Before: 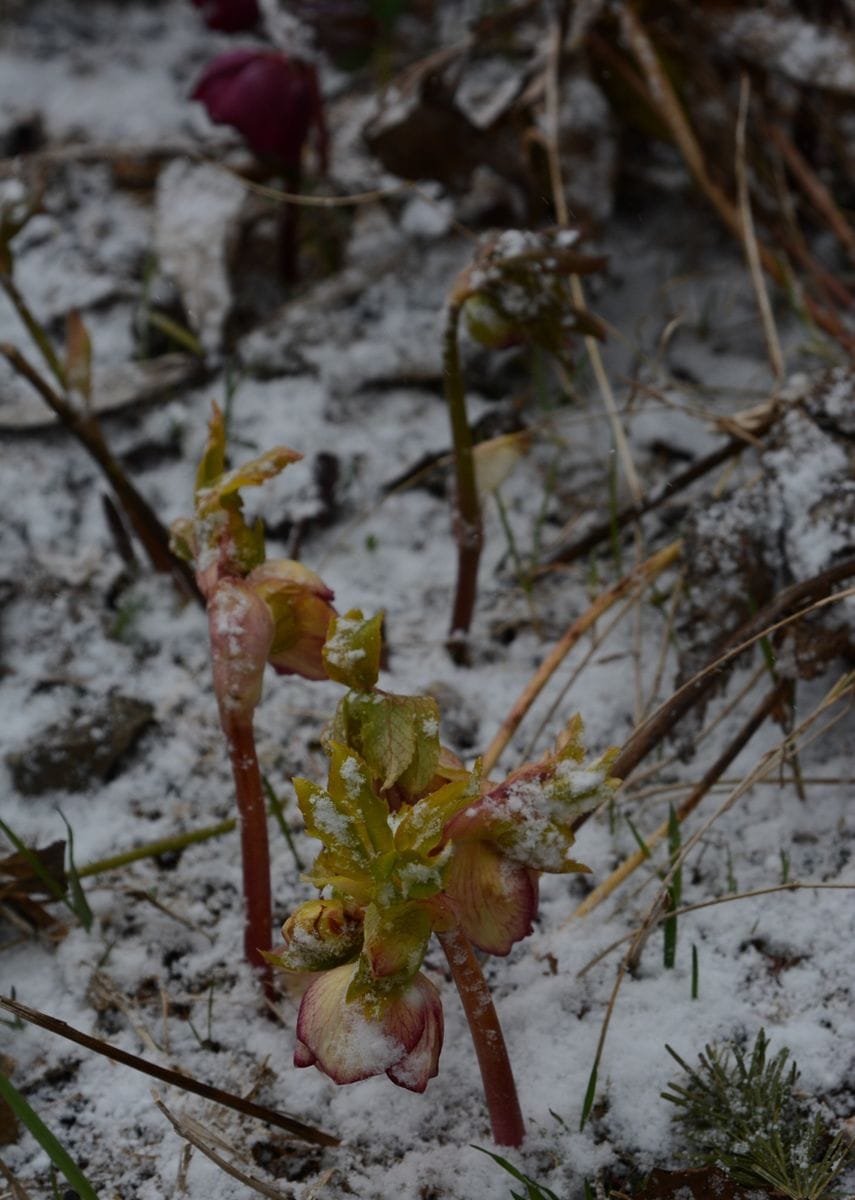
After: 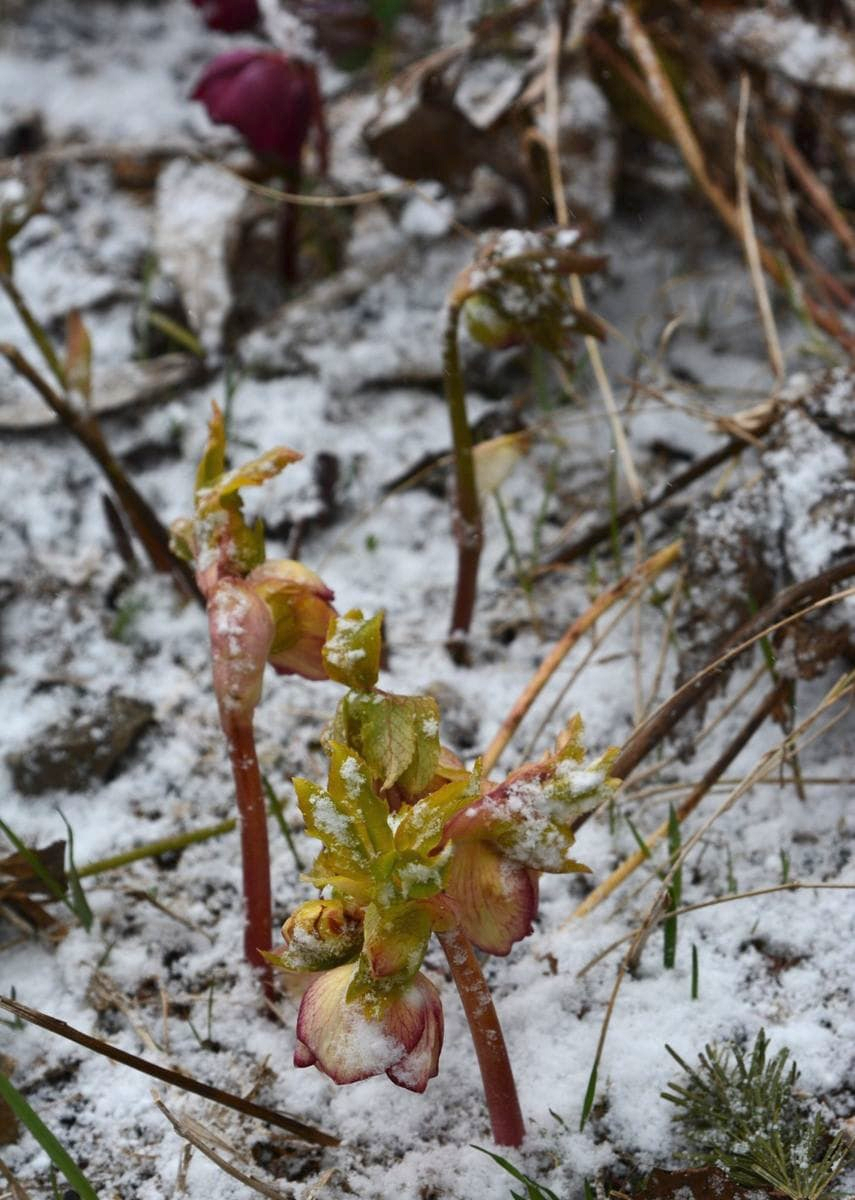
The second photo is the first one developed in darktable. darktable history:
exposure: black level correction 0, exposure 1.099 EV, compensate highlight preservation false
shadows and highlights: shadows 52.67, soften with gaussian
